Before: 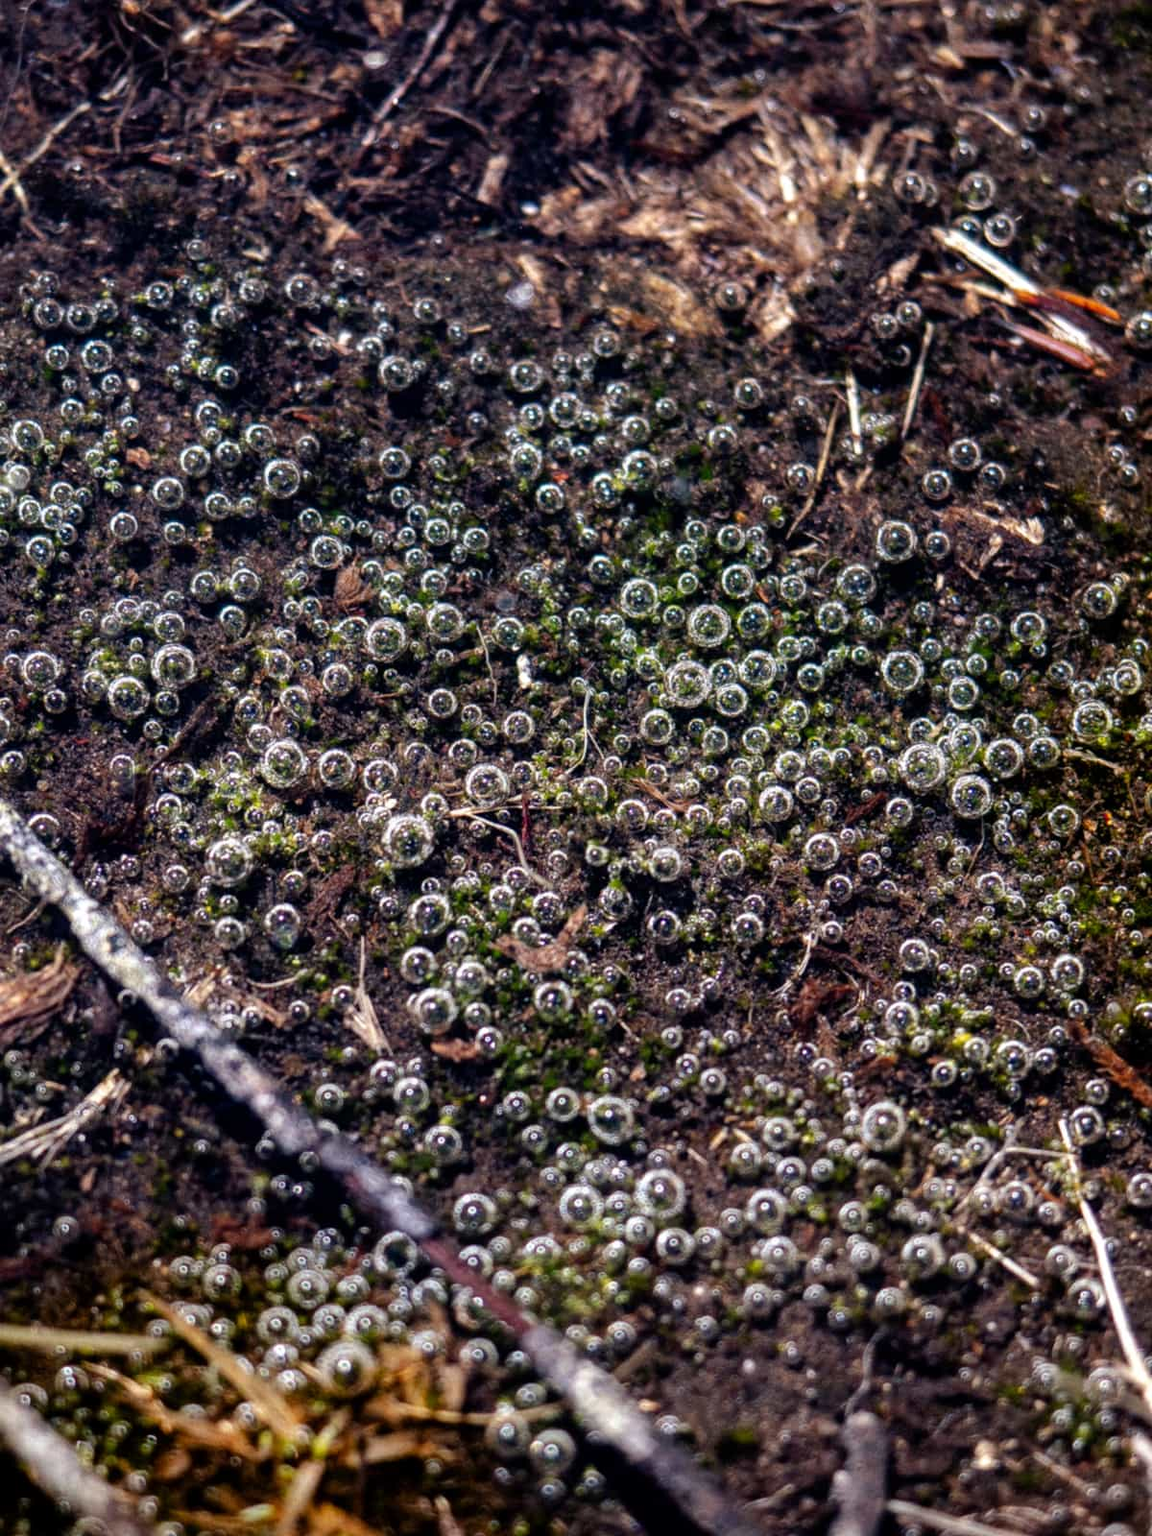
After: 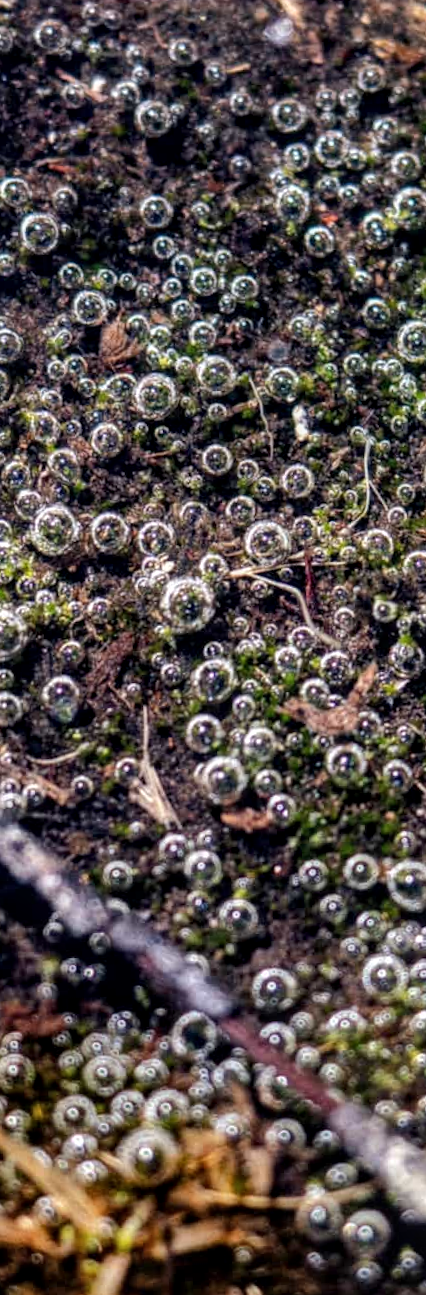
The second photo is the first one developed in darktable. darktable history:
local contrast: on, module defaults
rotate and perspective: rotation -2.56°, automatic cropping off
shadows and highlights: shadows 37.27, highlights -28.18, soften with gaussian
crop and rotate: left 21.77%, top 18.528%, right 44.676%, bottom 2.997%
